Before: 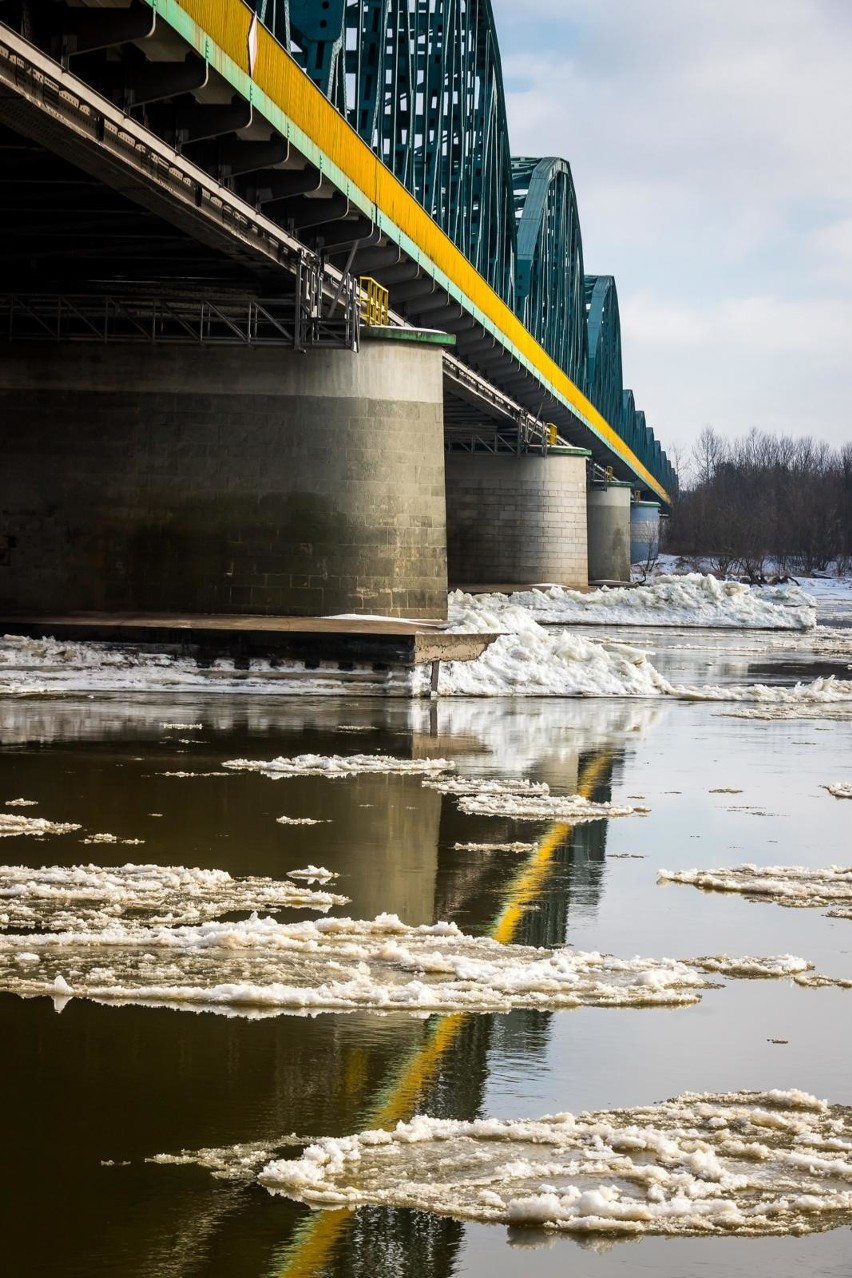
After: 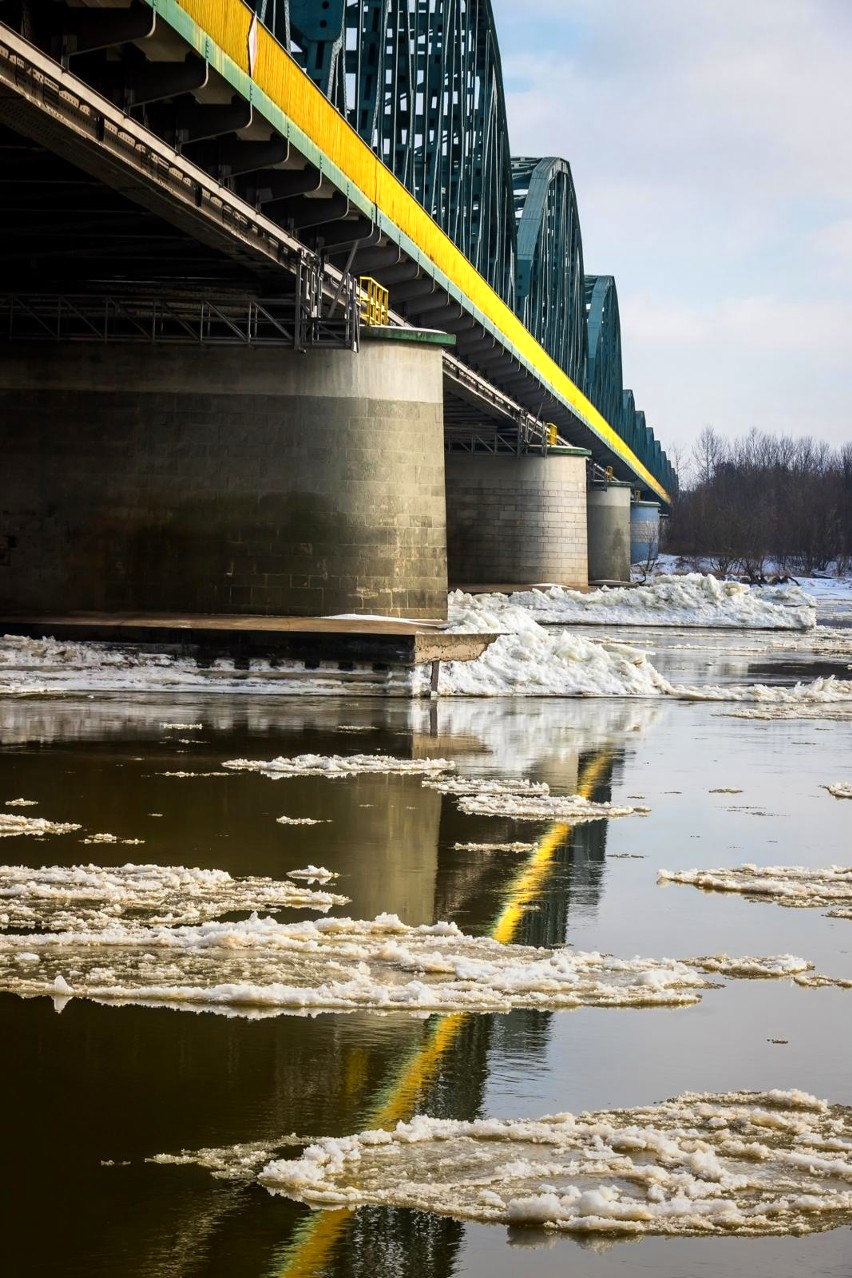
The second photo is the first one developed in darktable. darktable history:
color zones: curves: ch0 [(0.004, 0.305) (0.261, 0.623) (0.389, 0.399) (0.708, 0.571) (0.947, 0.34)]; ch1 [(0.025, 0.645) (0.229, 0.584) (0.326, 0.551) (0.484, 0.262) (0.757, 0.643)]
graduated density: rotation -180°, offset 24.95
white balance: emerald 1
